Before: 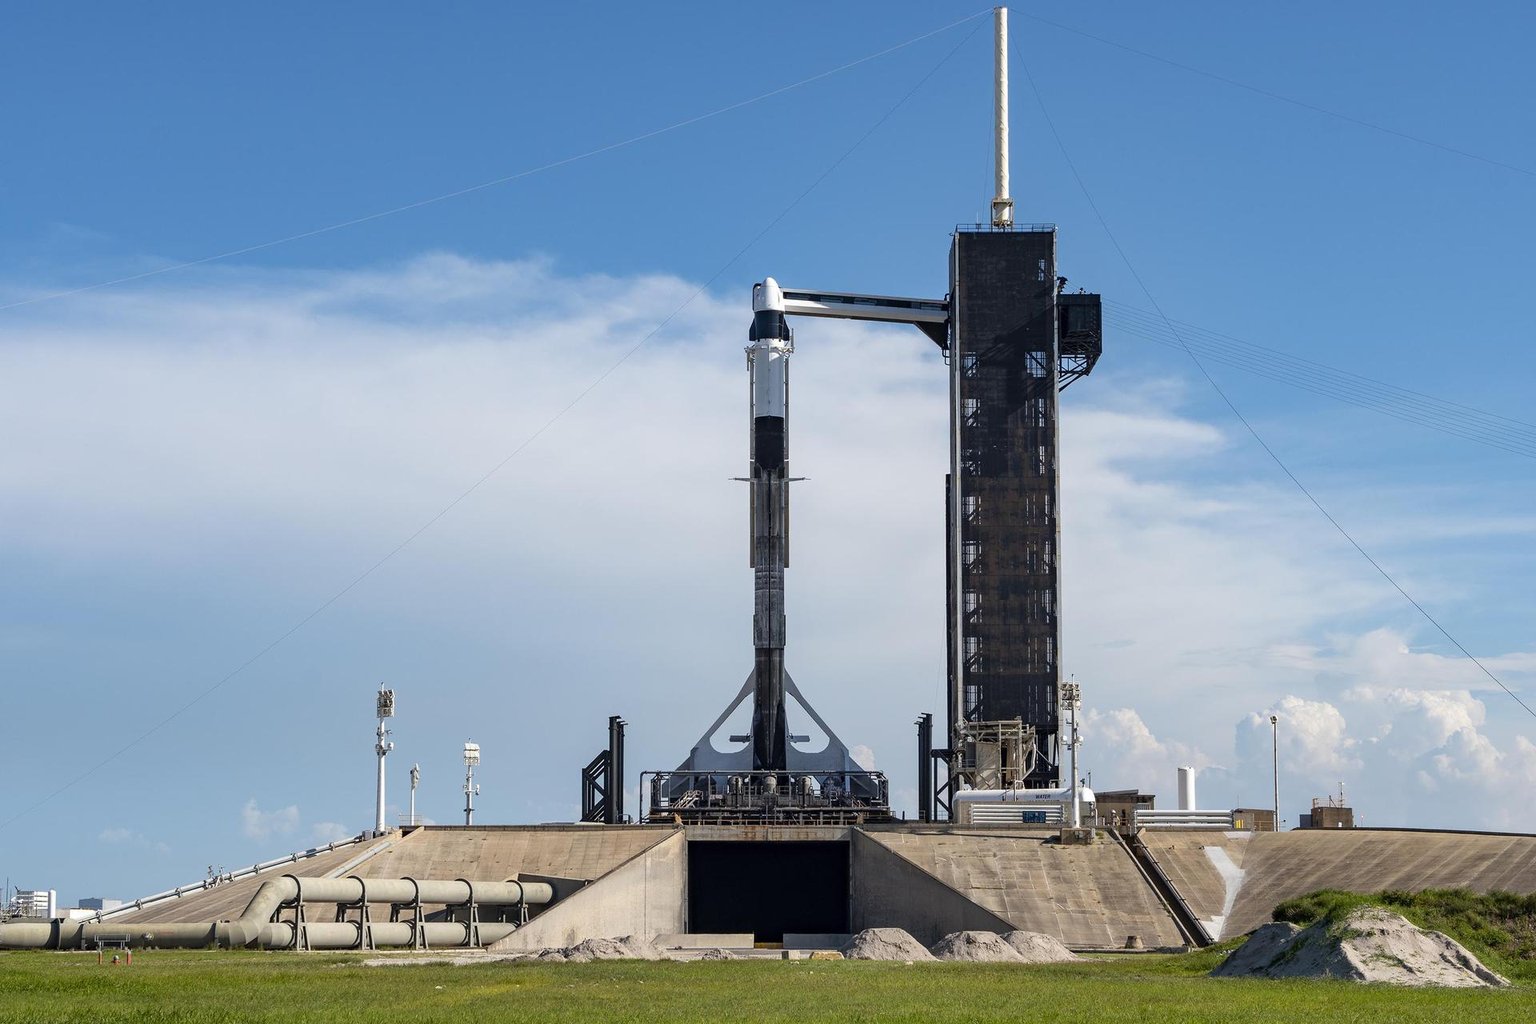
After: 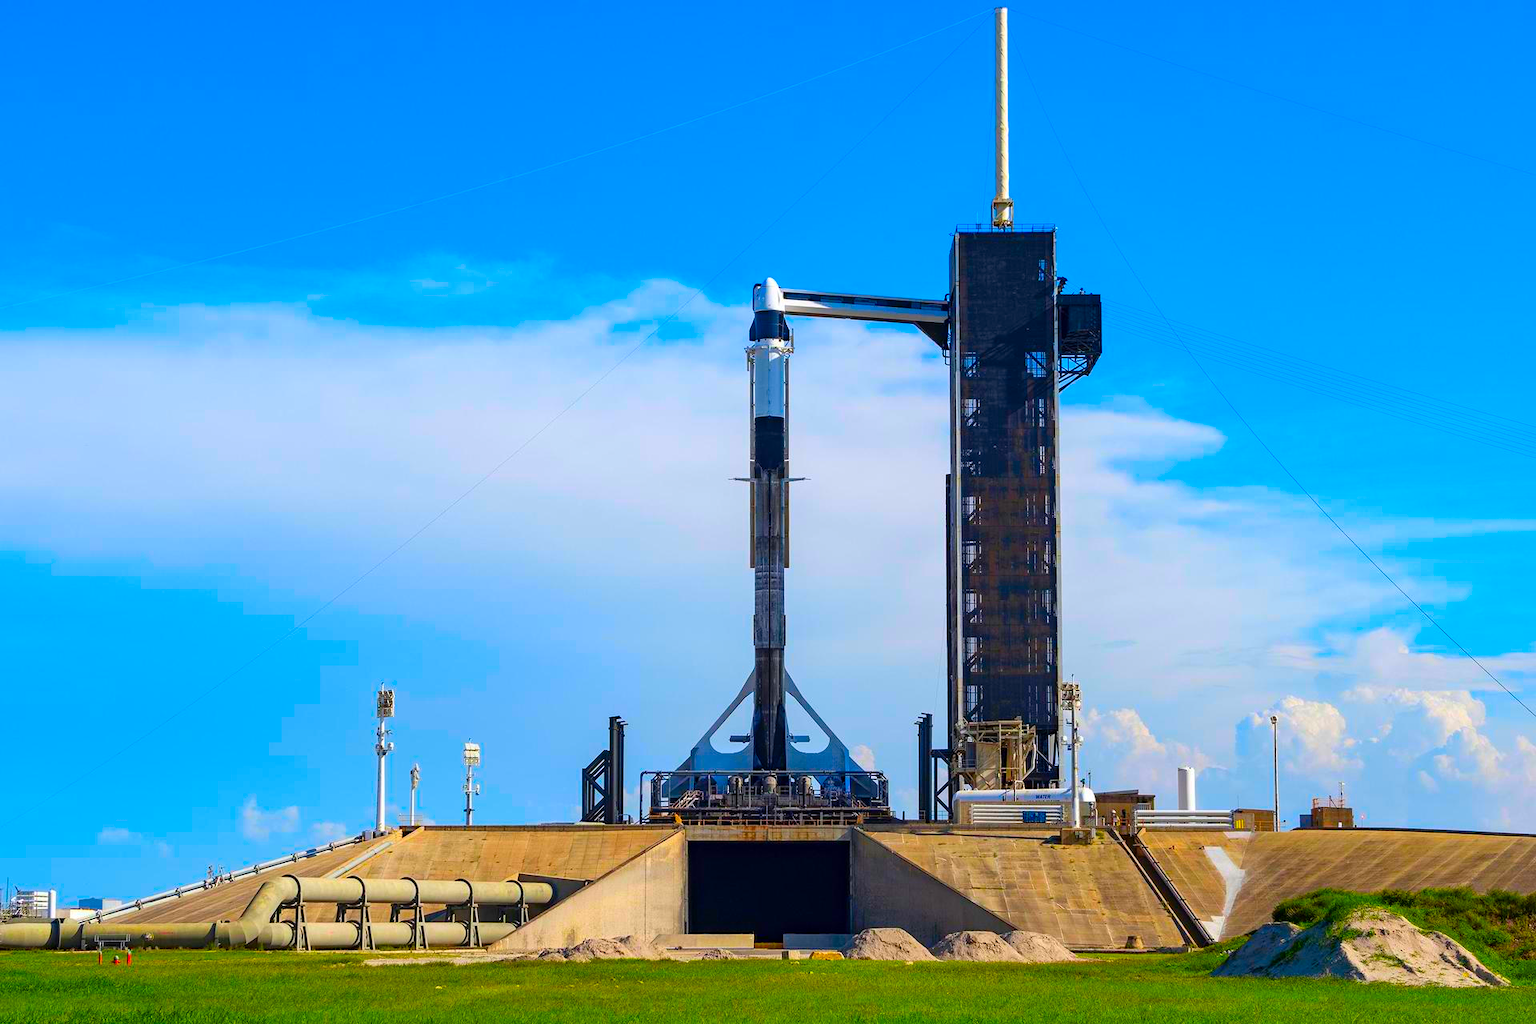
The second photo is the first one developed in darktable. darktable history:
color correction: highlights b* -0.044, saturation 2.95
